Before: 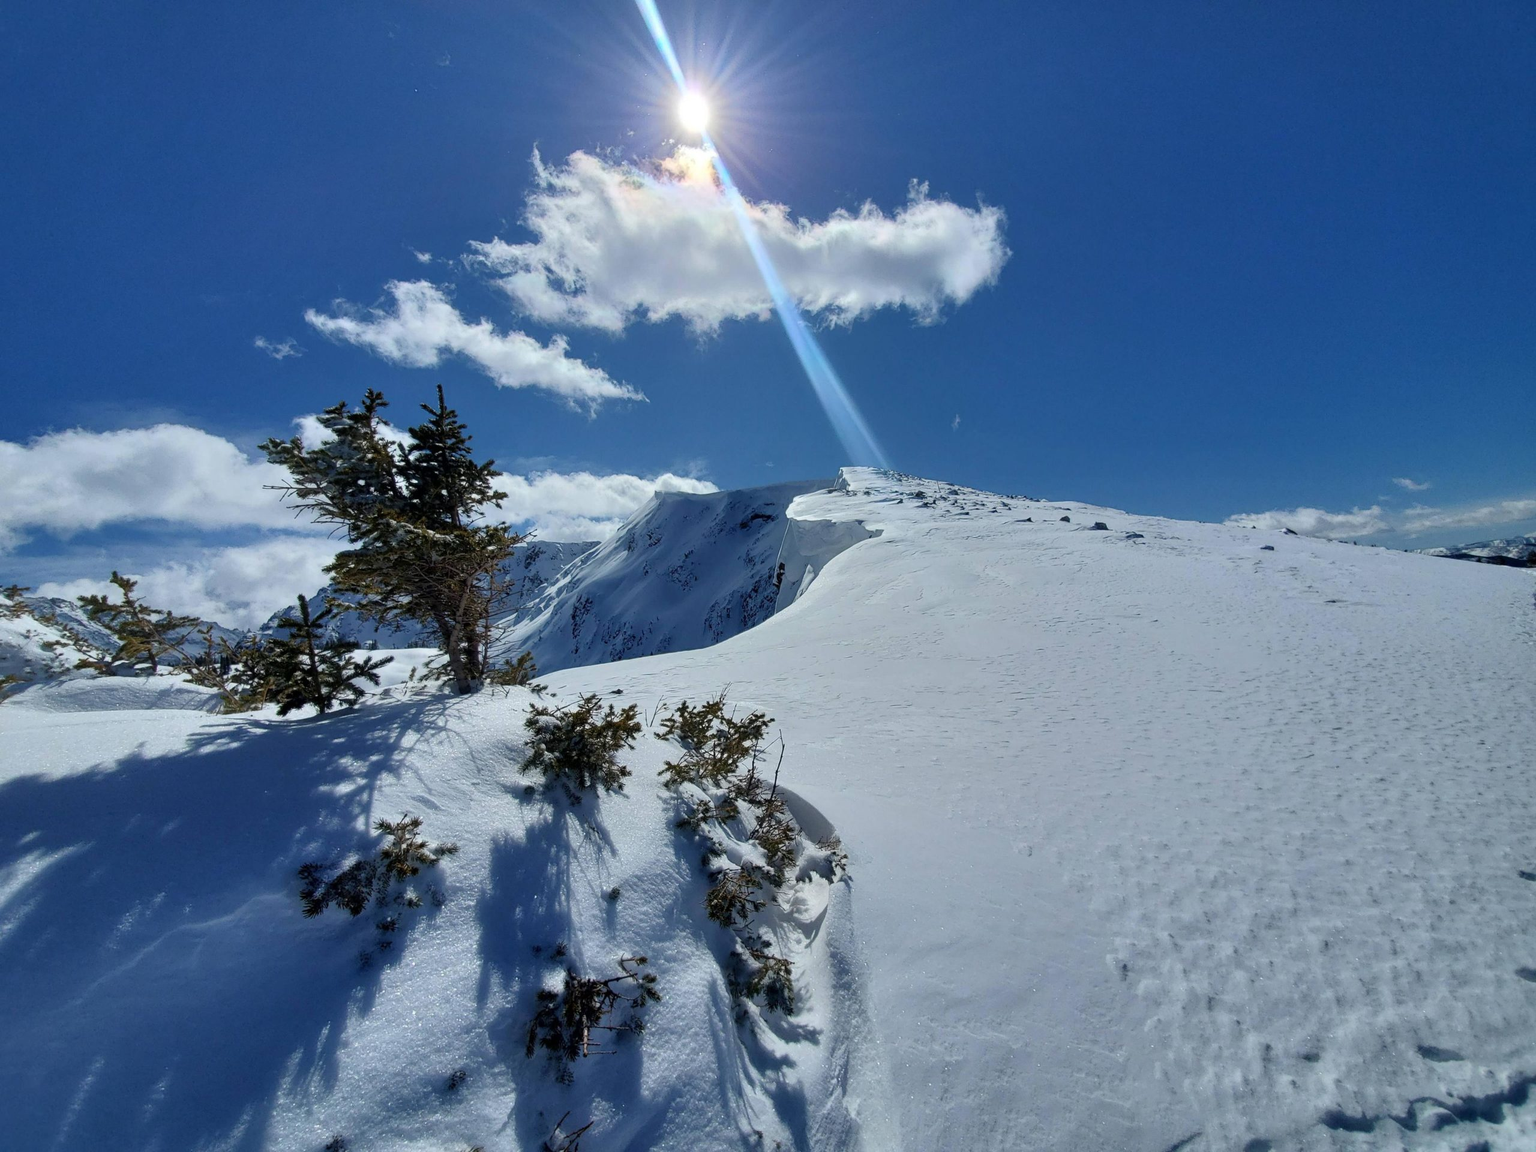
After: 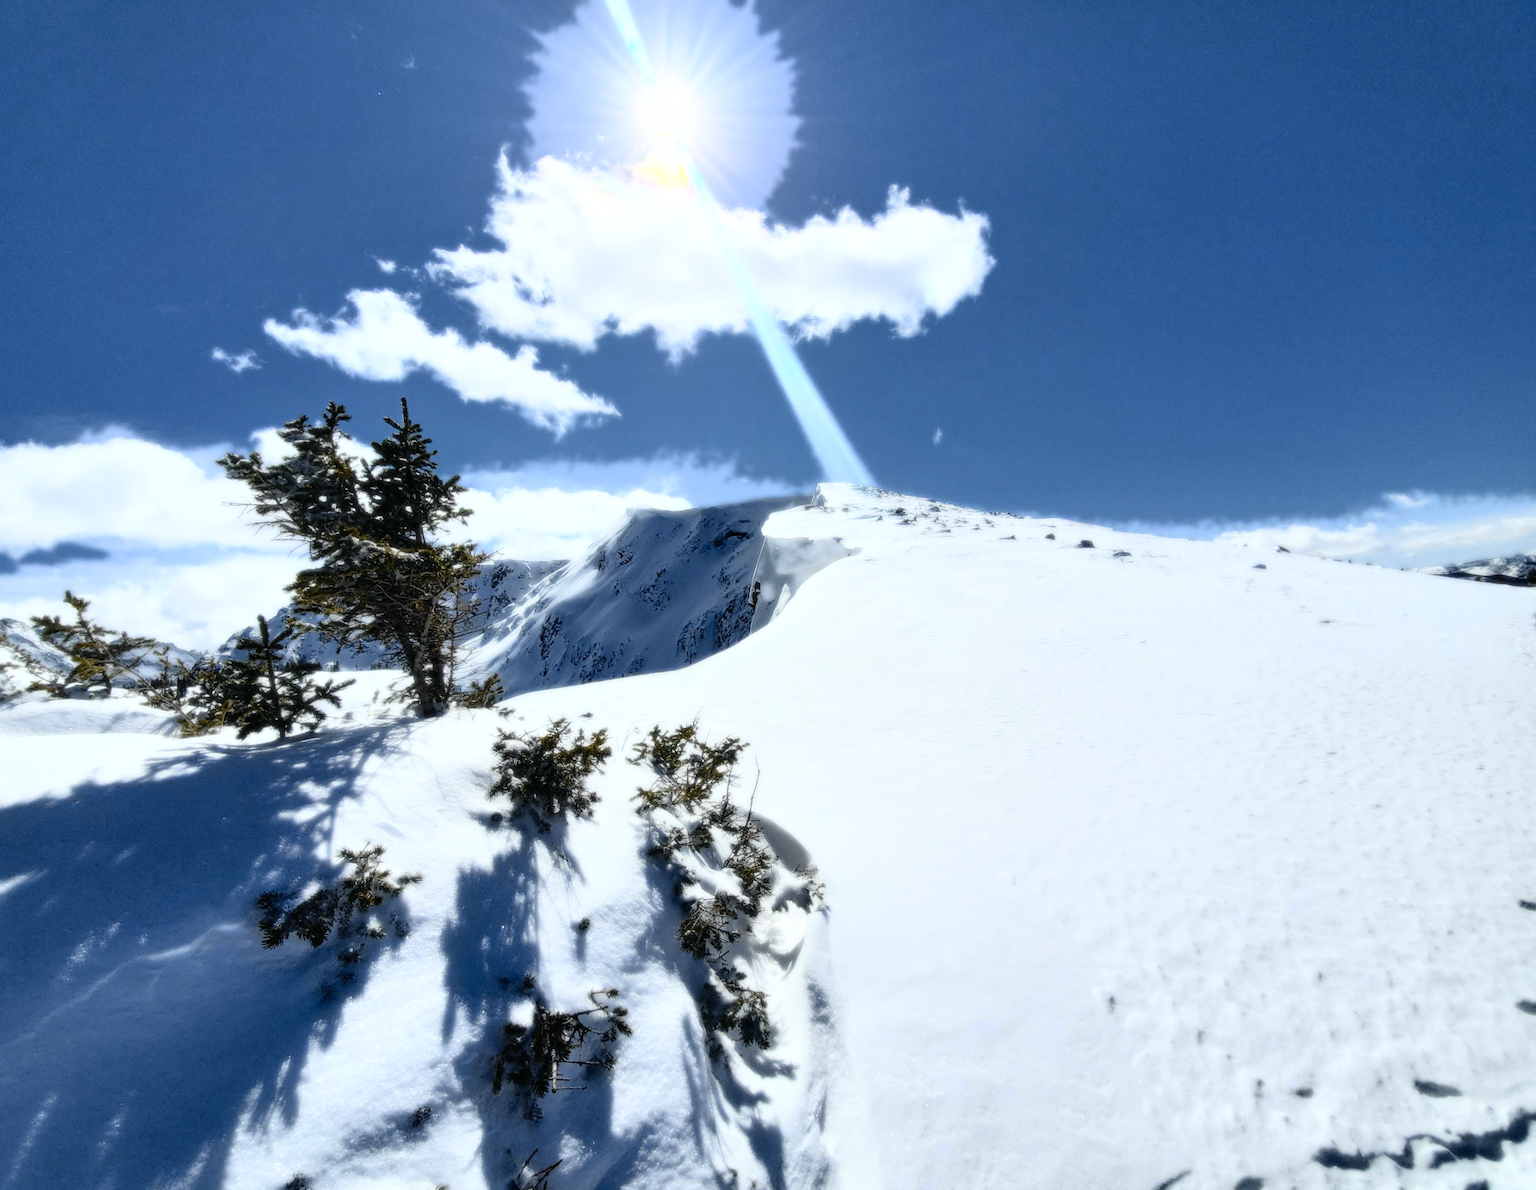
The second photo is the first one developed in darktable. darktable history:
tone curve: curves: ch0 [(0, 0.013) (0.129, 0.1) (0.327, 0.382) (0.489, 0.573) (0.66, 0.748) (0.858, 0.926) (1, 0.977)]; ch1 [(0, 0) (0.353, 0.344) (0.45, 0.46) (0.498, 0.495) (0.521, 0.506) (0.563, 0.559) (0.592, 0.585) (0.657, 0.655) (1, 1)]; ch2 [(0, 0) (0.333, 0.346) (0.375, 0.375) (0.427, 0.44) (0.5, 0.501) (0.505, 0.499) (0.528, 0.533) (0.579, 0.61) (0.612, 0.644) (0.66, 0.715) (1, 1)], color space Lab, independent channels, preserve colors none
crop and rotate: left 3.238%
bloom: size 0%, threshold 54.82%, strength 8.31%
